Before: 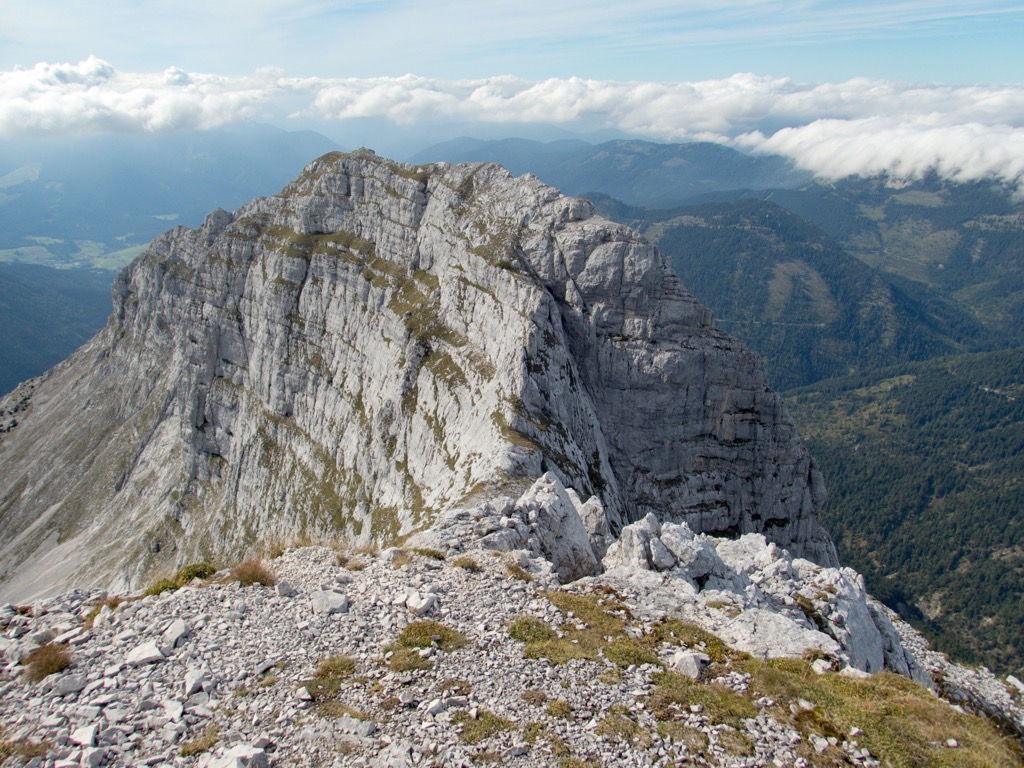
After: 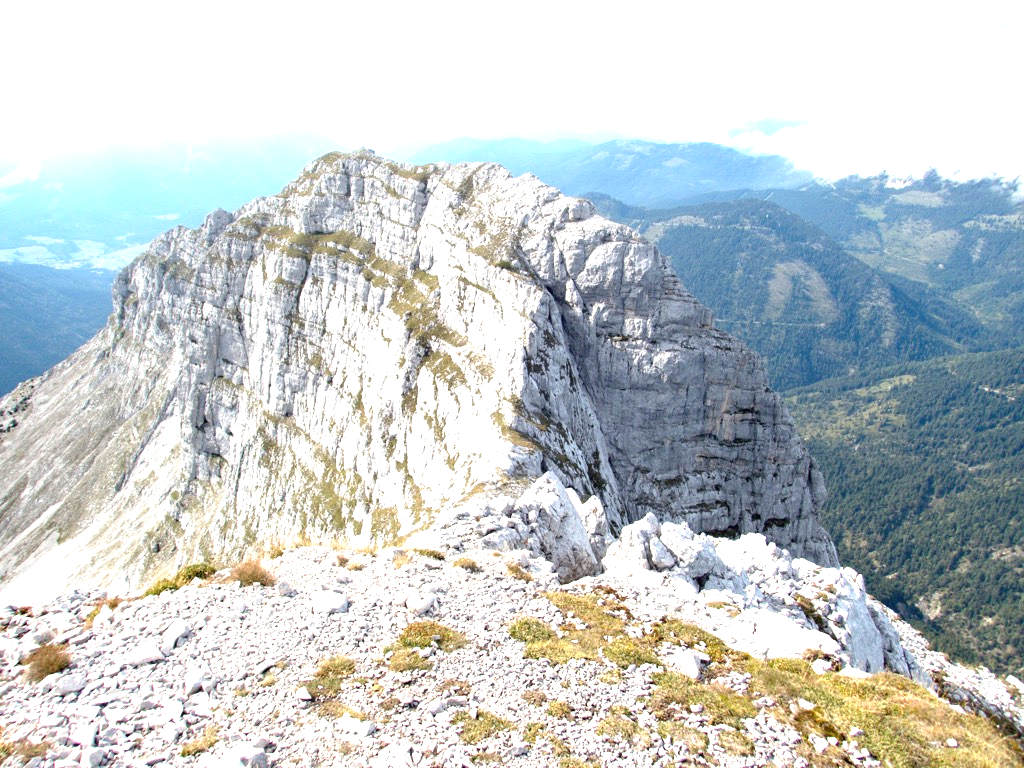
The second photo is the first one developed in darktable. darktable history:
exposure: black level correction 0, exposure 1.683 EV, compensate highlight preservation false
color correction: highlights a* 0.003, highlights b* -0.576
